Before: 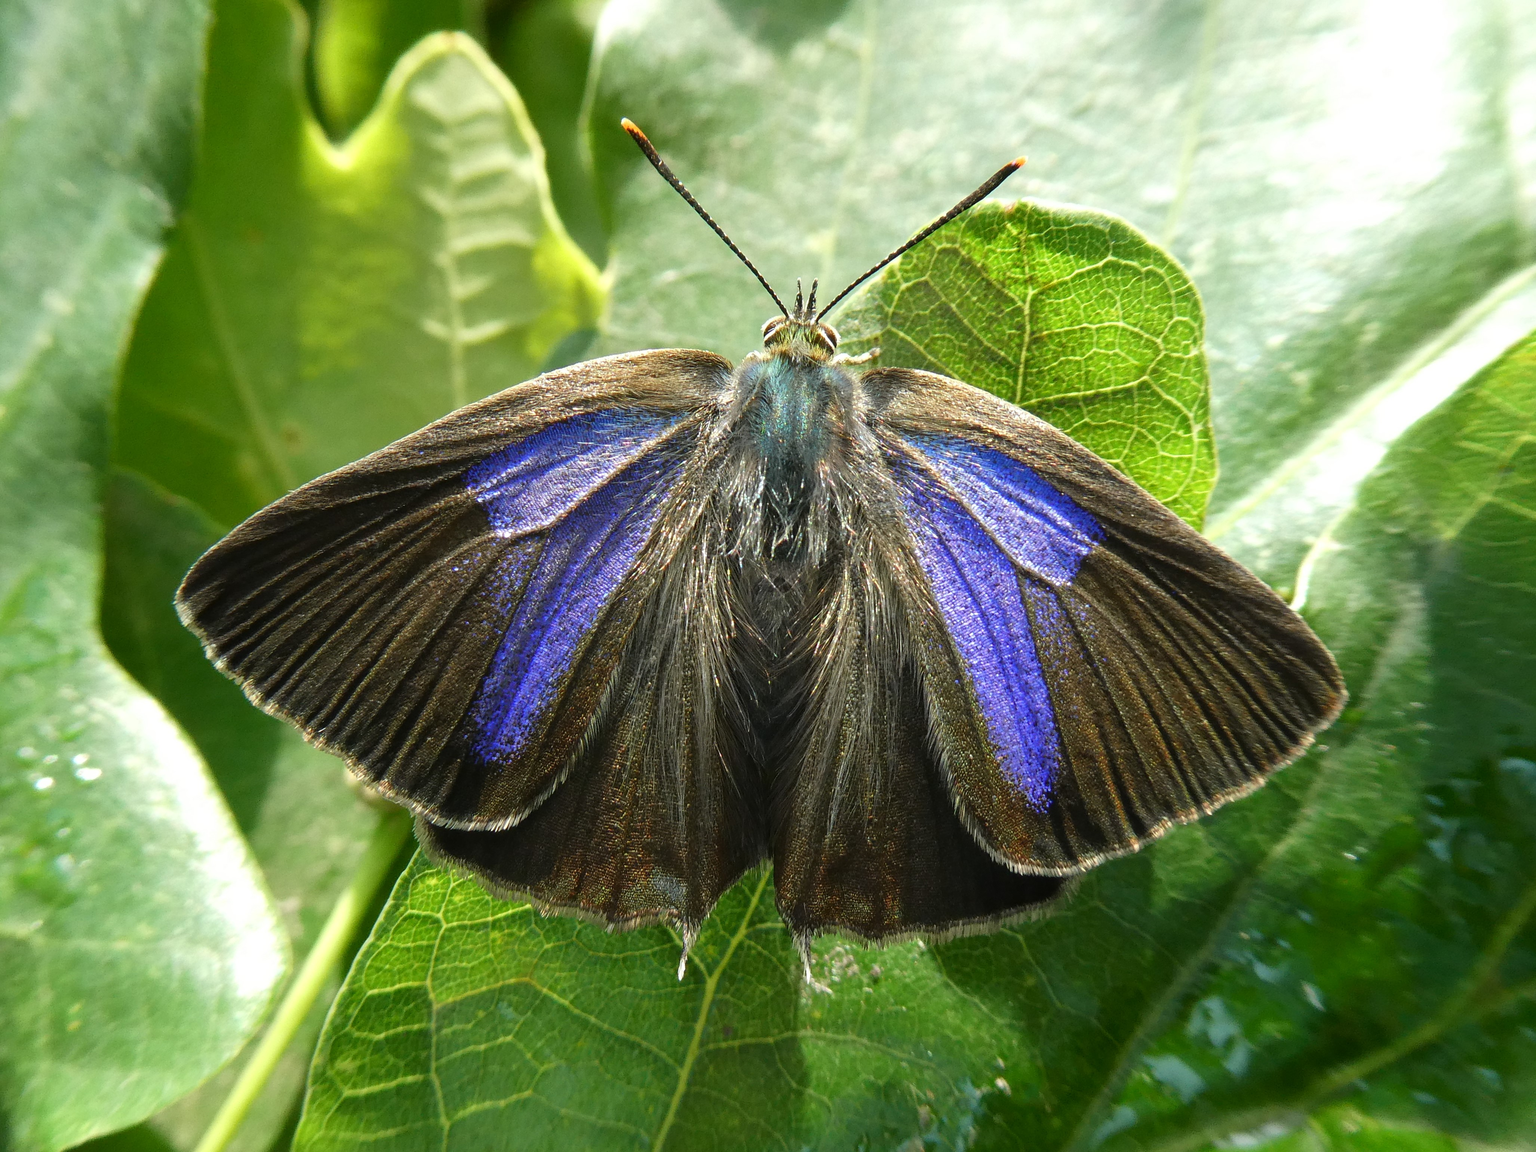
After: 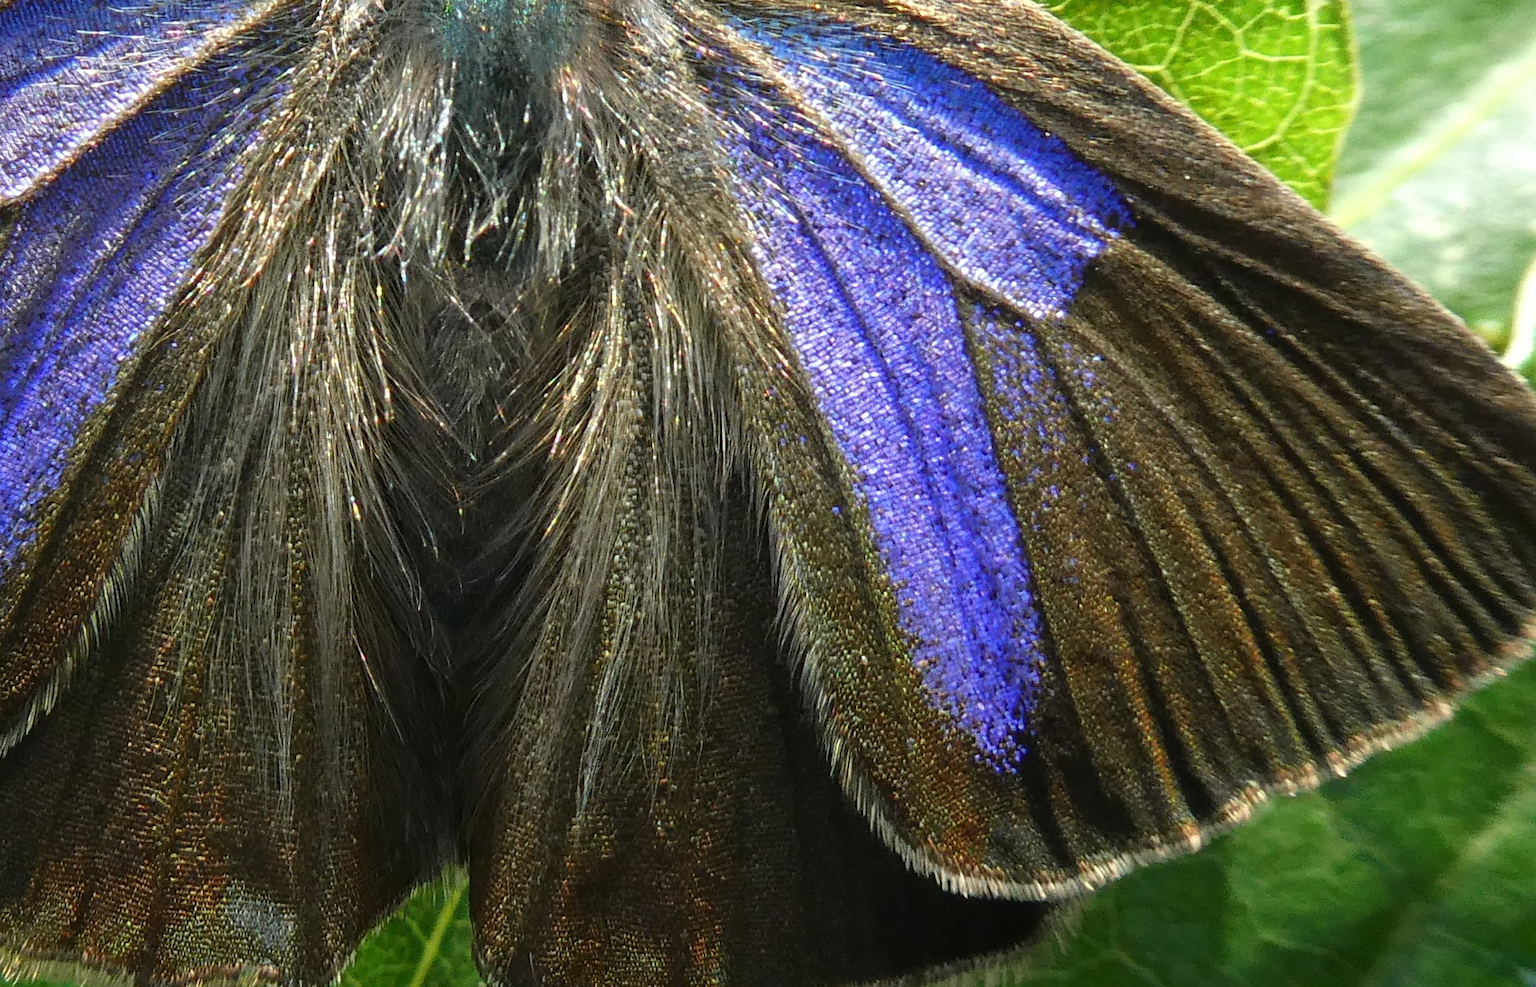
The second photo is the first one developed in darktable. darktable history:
tone equalizer: on, module defaults
crop: left 35.119%, top 37.067%, right 14.888%, bottom 19.986%
